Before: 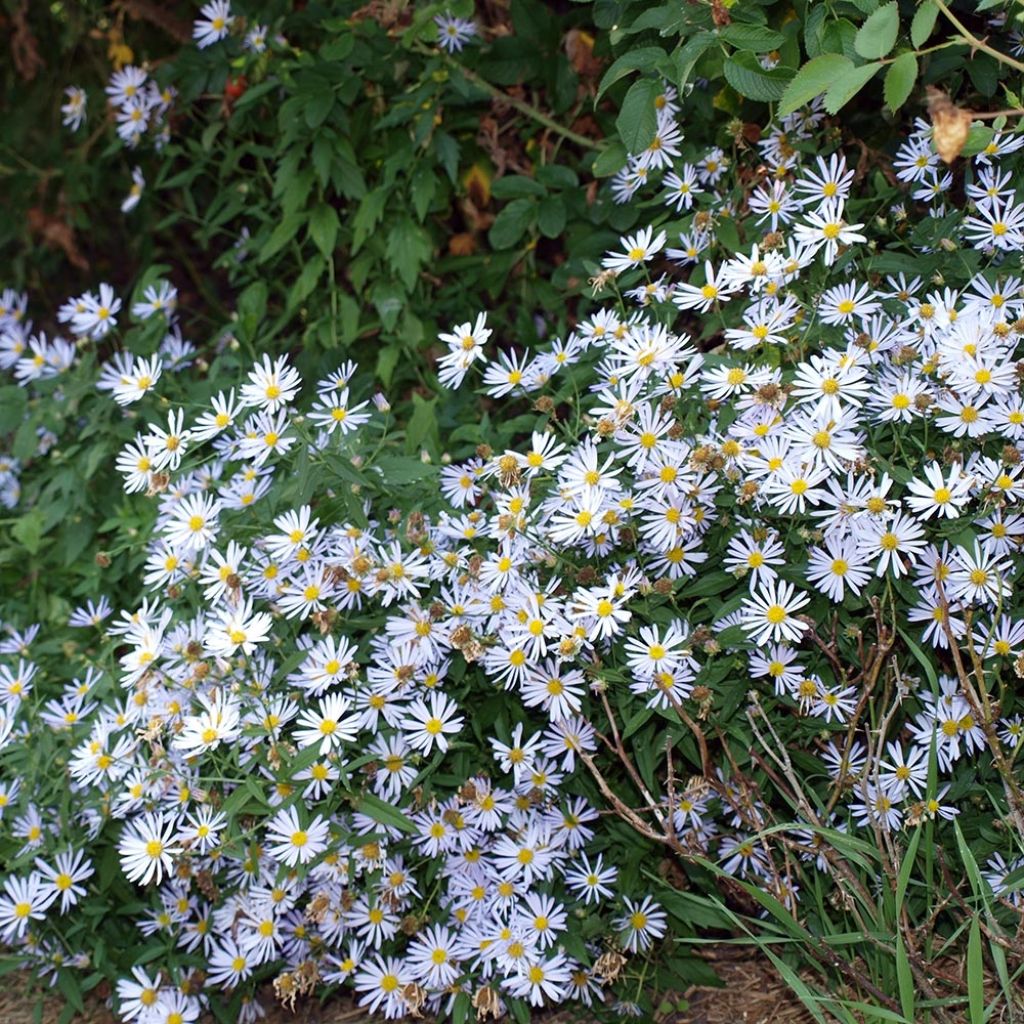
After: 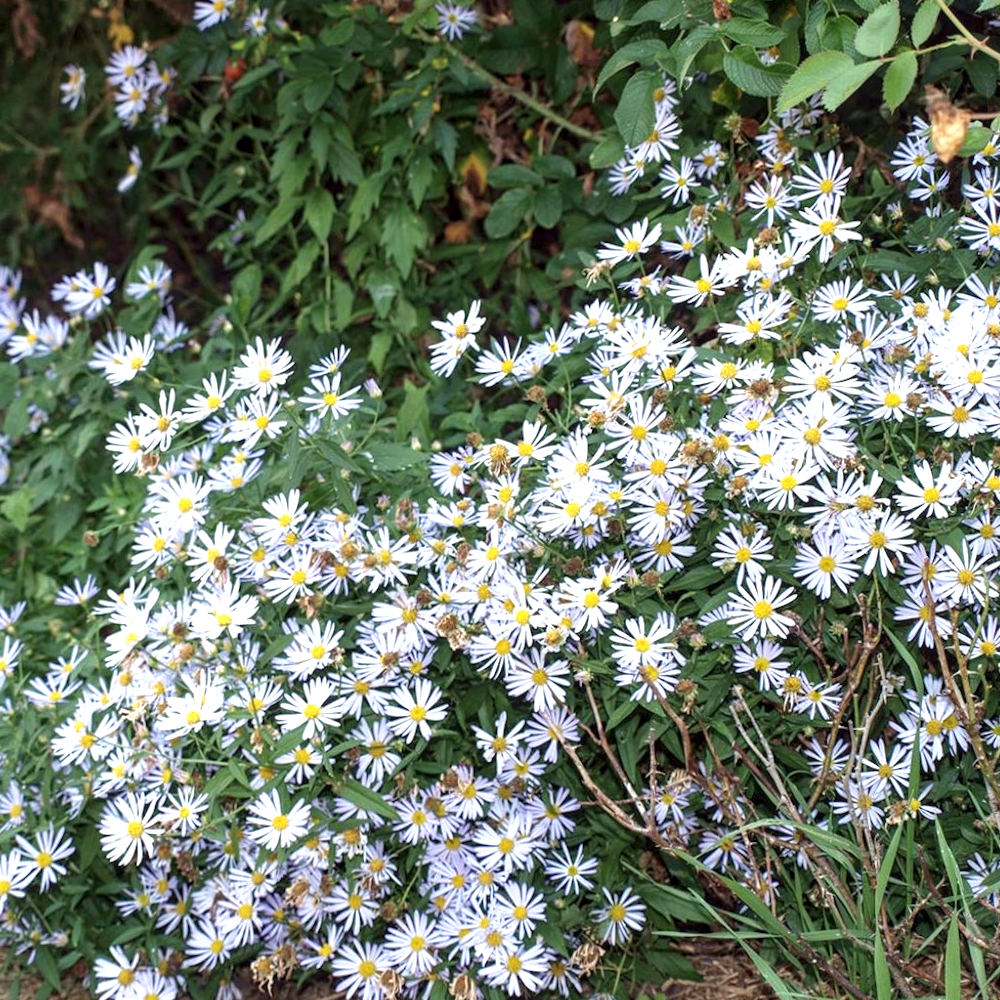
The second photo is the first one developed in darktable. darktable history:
contrast brightness saturation: contrast 0.014, saturation -0.065
crop and rotate: angle -1.39°
exposure: exposure 0.553 EV, compensate highlight preservation false
local contrast: on, module defaults
